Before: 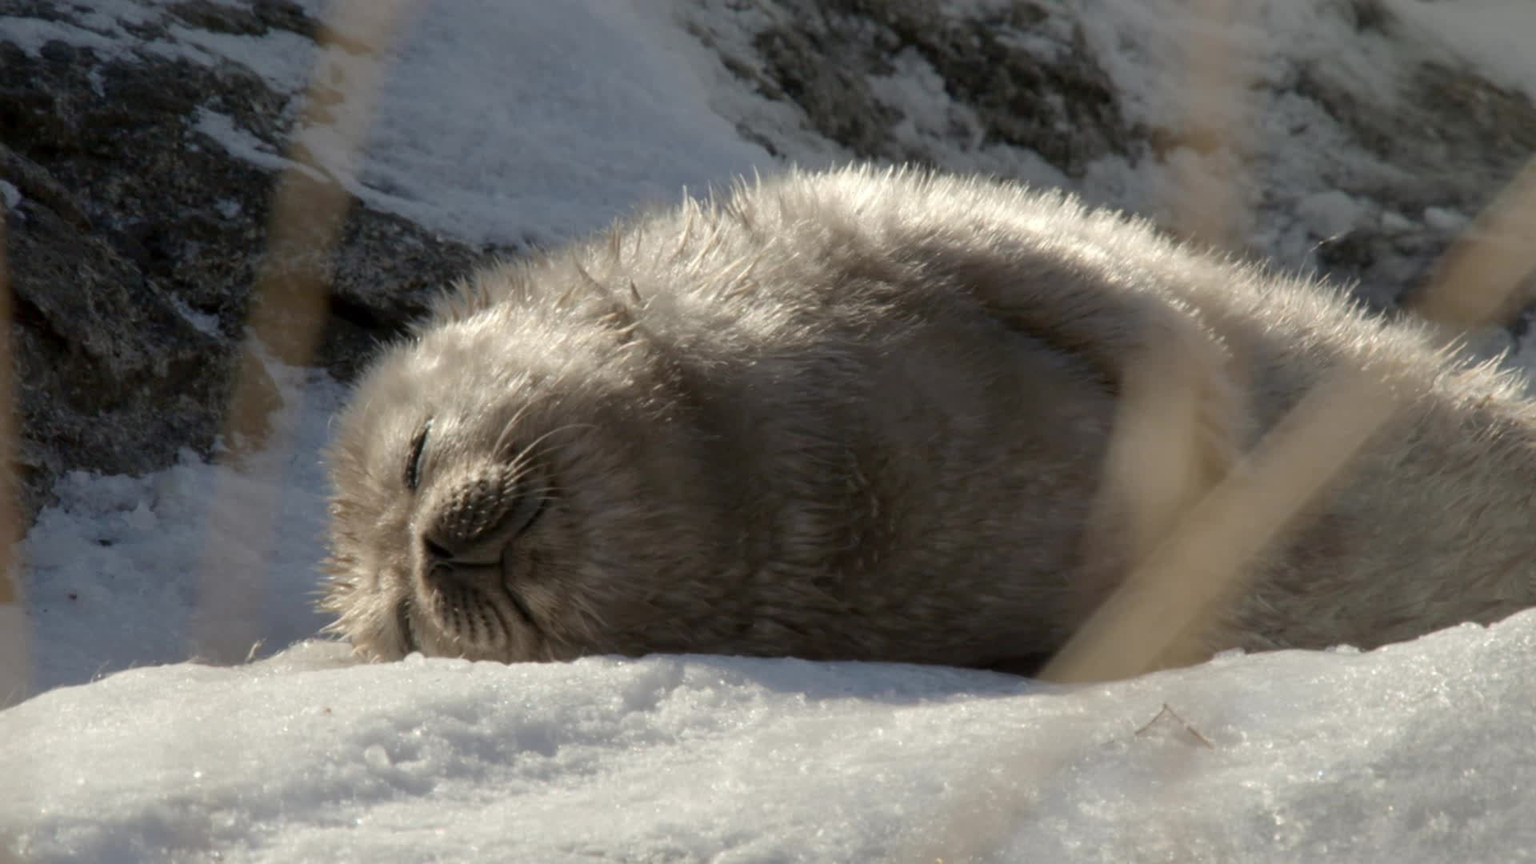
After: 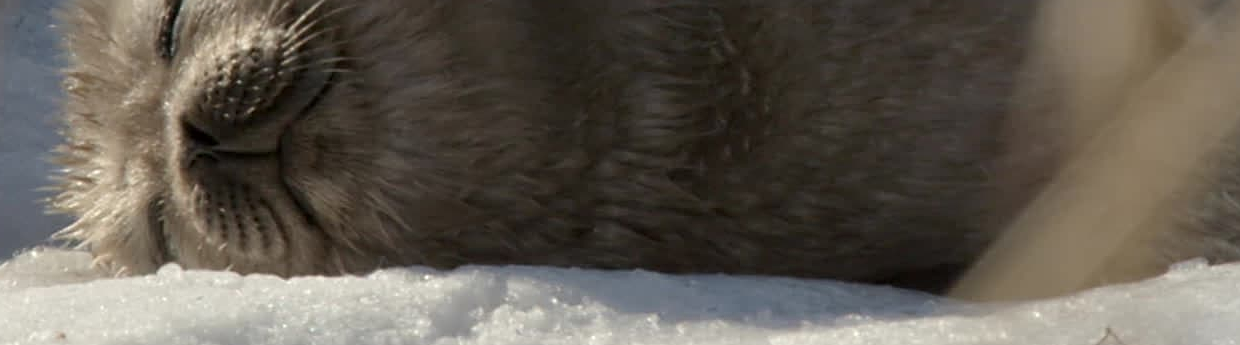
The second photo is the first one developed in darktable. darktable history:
crop: left 18.164%, top 51.113%, right 17.215%, bottom 16.858%
sharpen: on, module defaults
